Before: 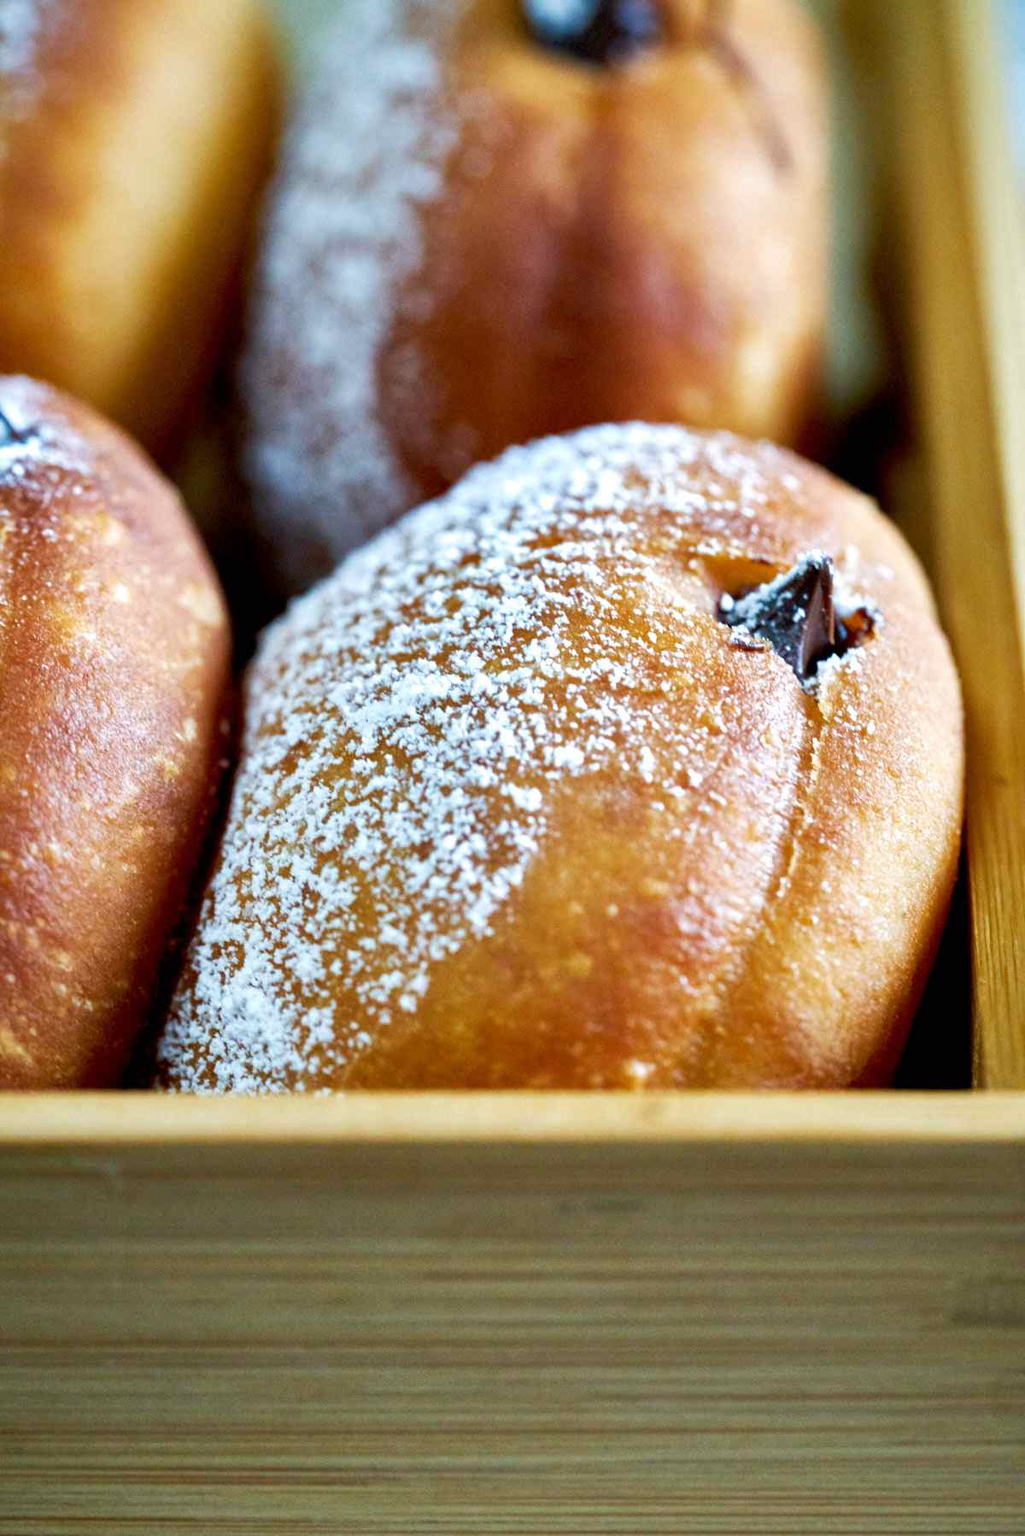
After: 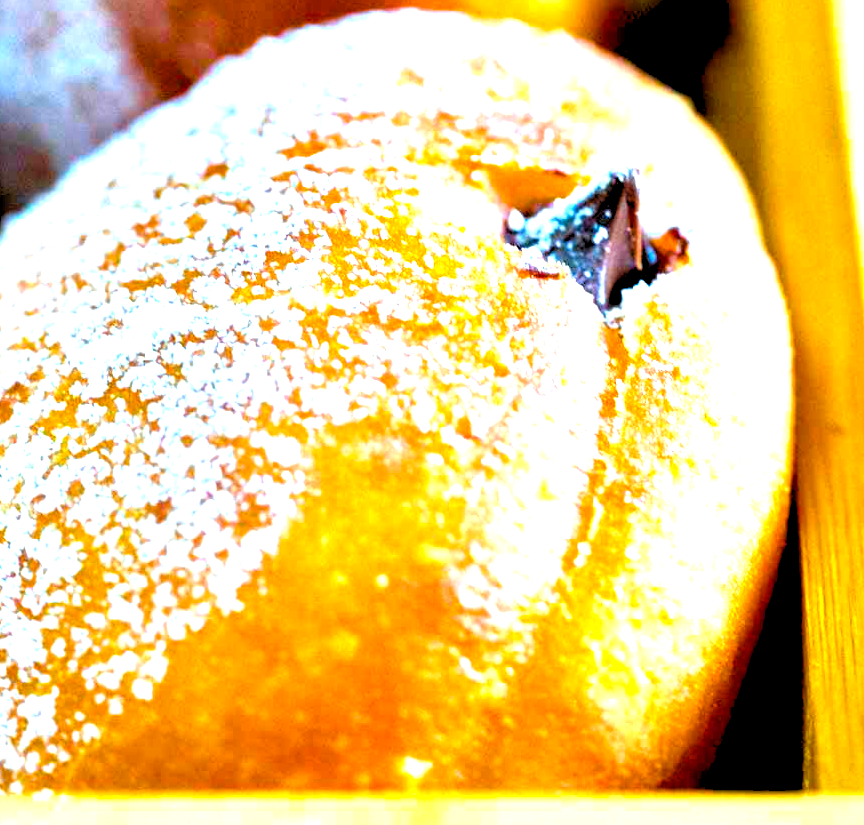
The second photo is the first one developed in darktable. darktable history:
rgb levels: levels [[0.013, 0.434, 0.89], [0, 0.5, 1], [0, 0.5, 1]]
exposure: black level correction 0, exposure 1.3 EV, compensate exposure bias true, compensate highlight preservation false
crop and rotate: left 27.938%, top 27.046%, bottom 27.046%
color balance rgb: linear chroma grading › global chroma 15%, perceptual saturation grading › global saturation 30%
white balance: emerald 1
